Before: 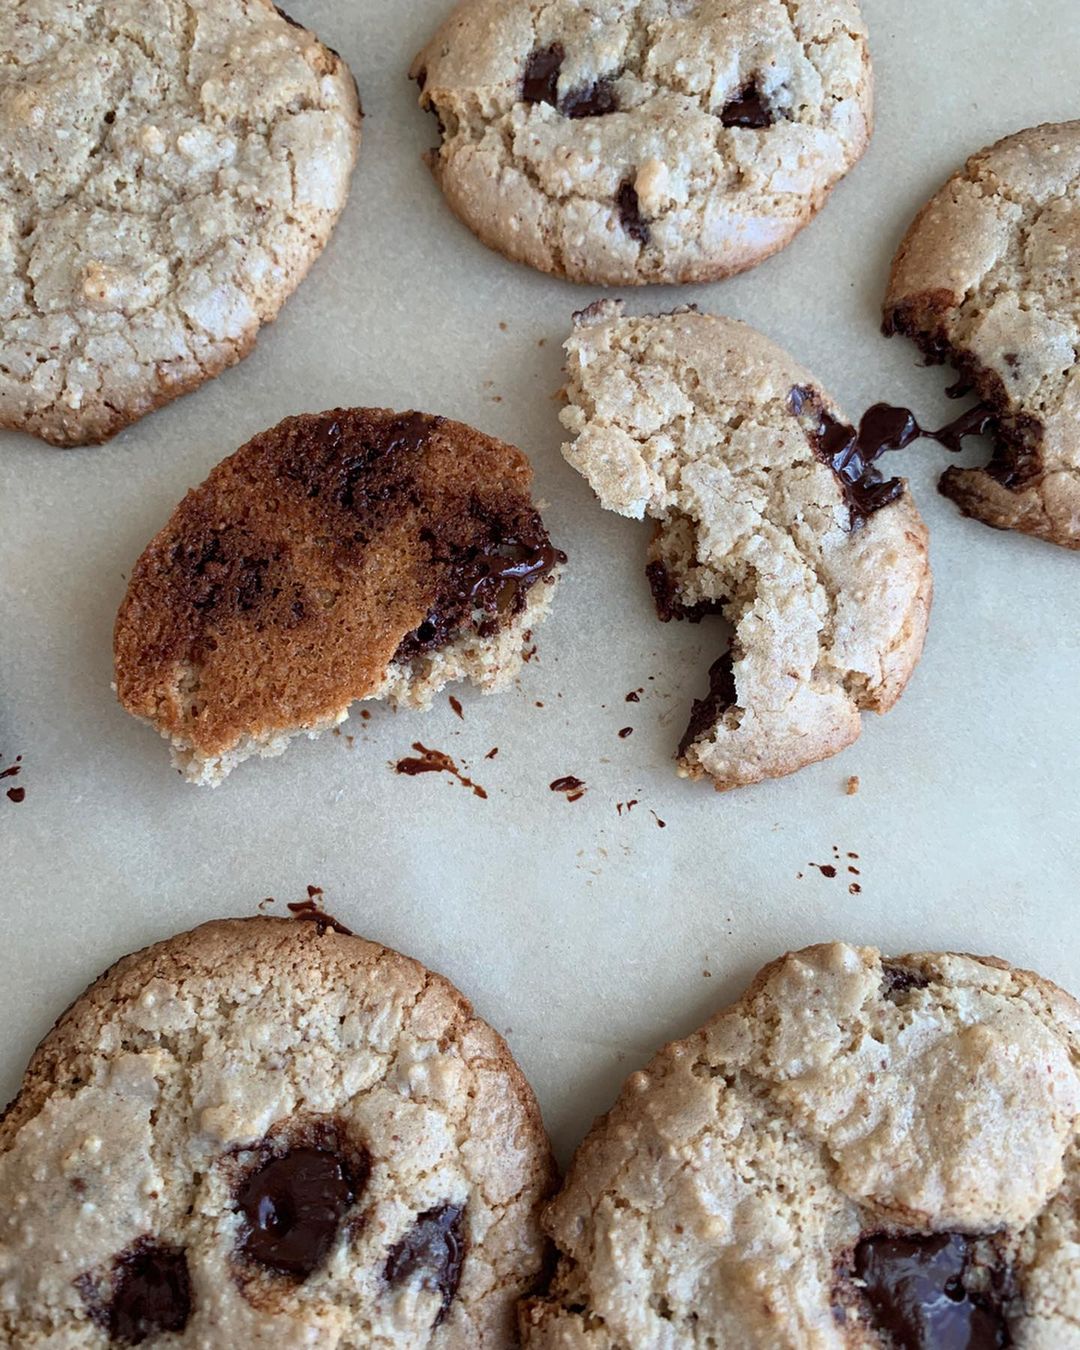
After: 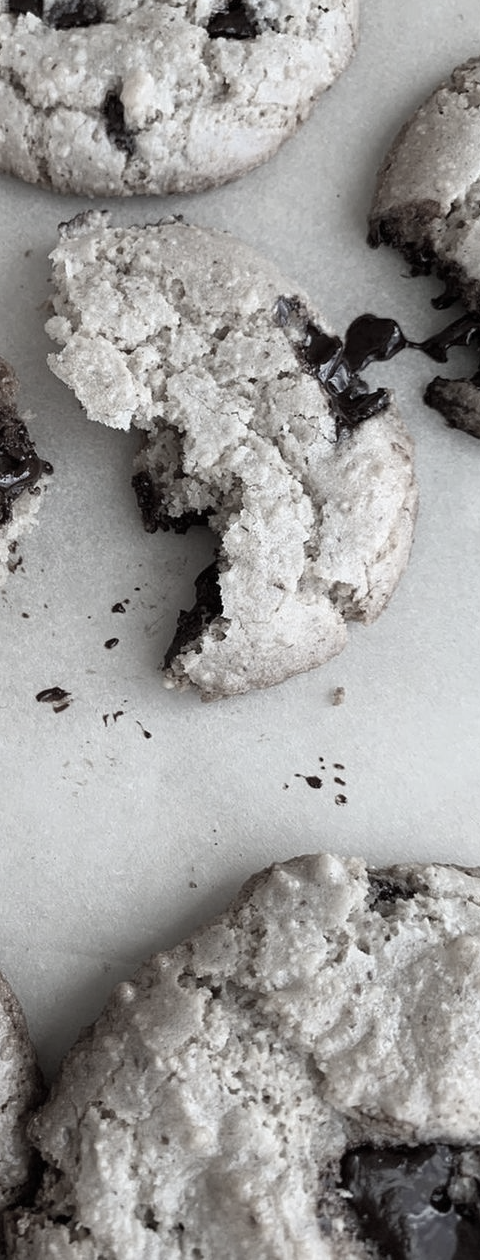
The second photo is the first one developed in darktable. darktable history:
color correction: saturation 0.2
crop: left 47.628%, top 6.643%, right 7.874%
